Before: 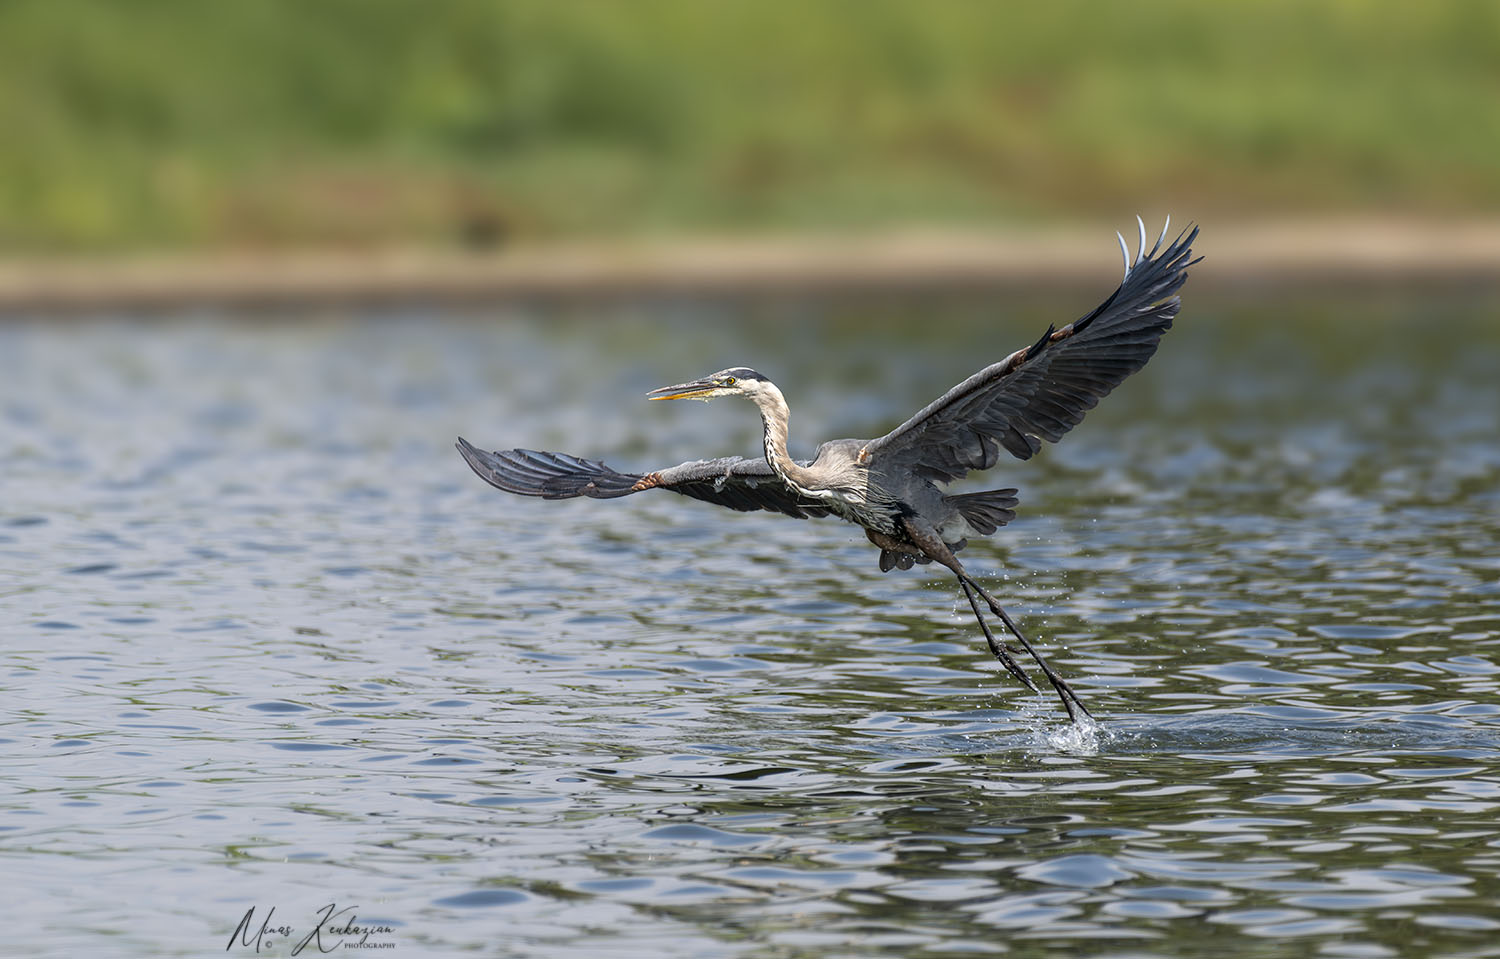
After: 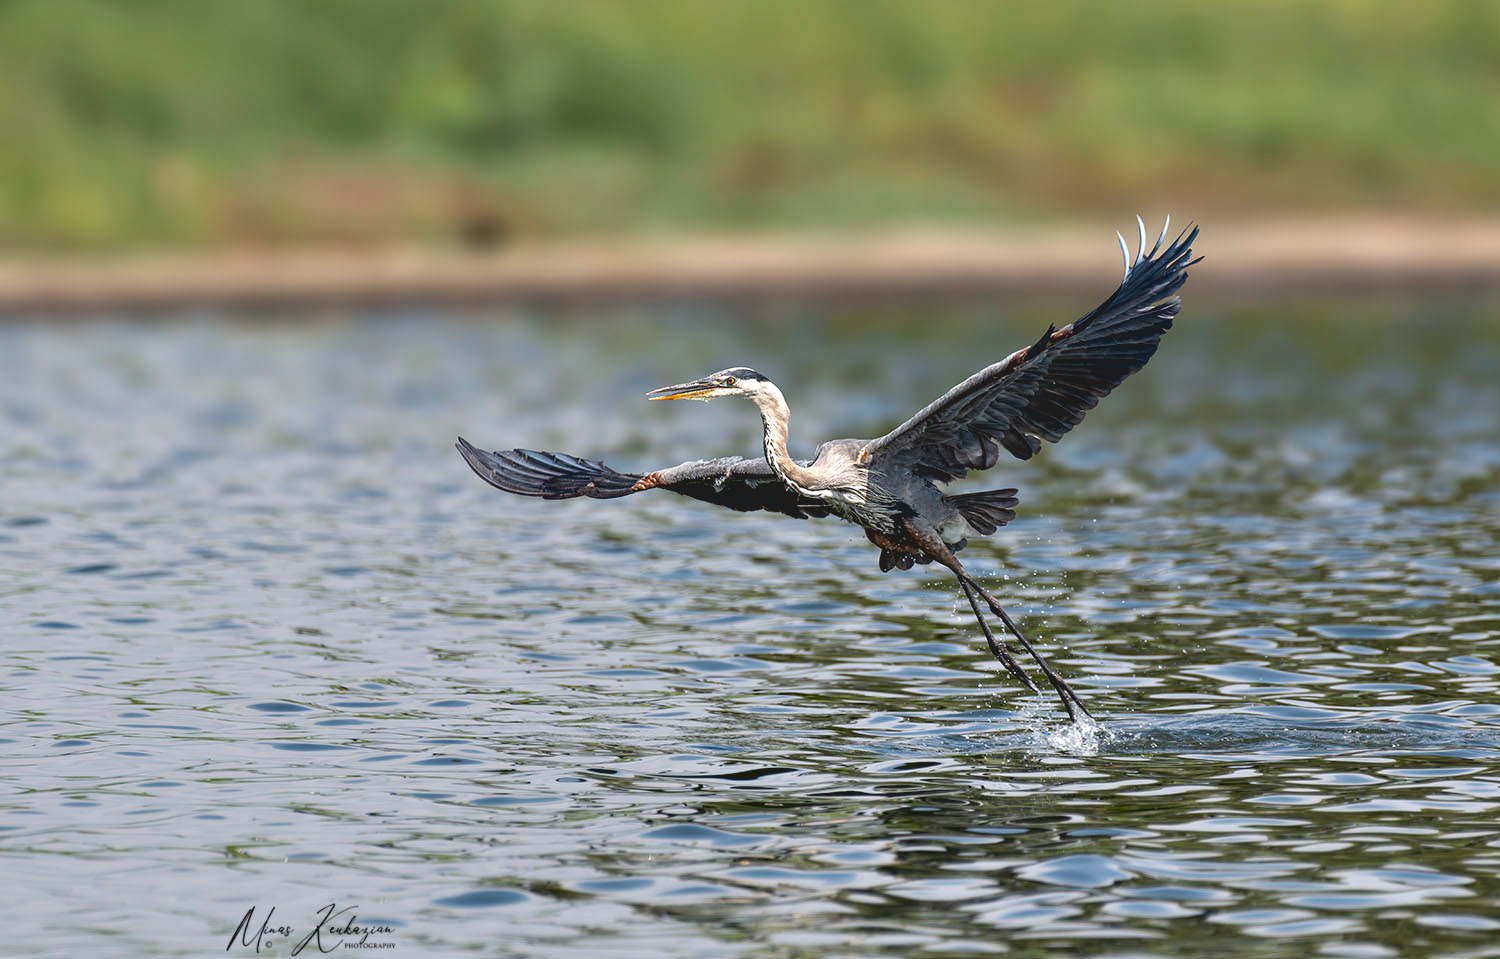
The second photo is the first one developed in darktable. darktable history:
contrast brightness saturation: contrast -0.163, brightness 0.043, saturation -0.133
contrast equalizer: y [[0.6 ×6], [0.55 ×6], [0 ×6], [0 ×6], [0 ×6]]
